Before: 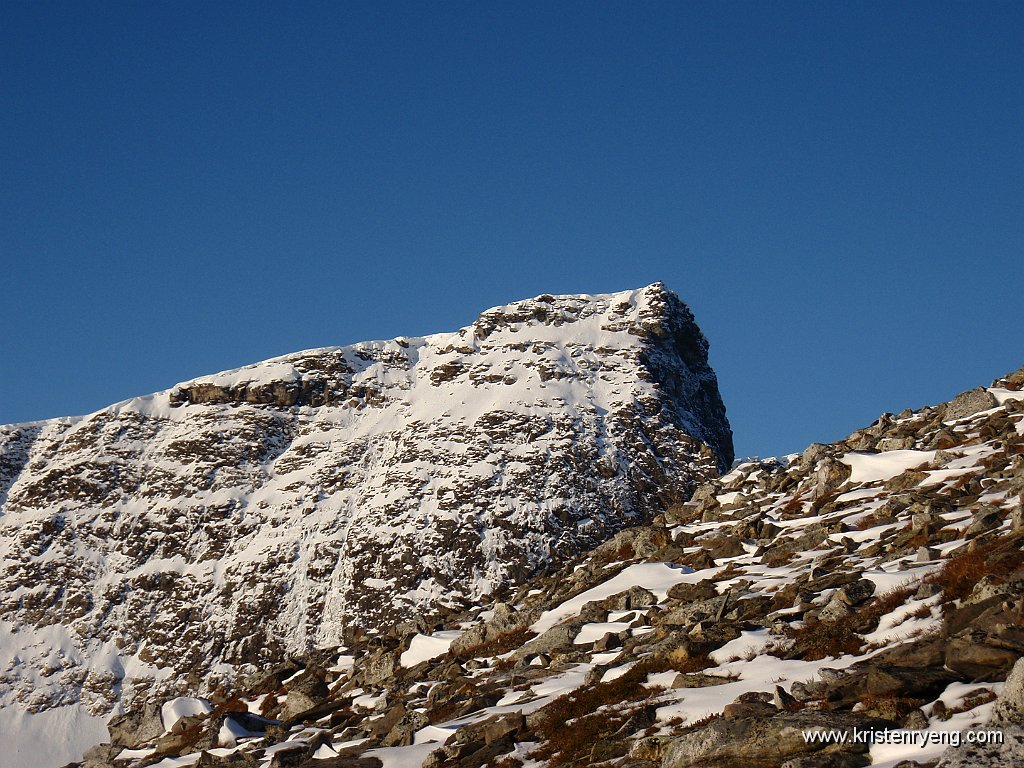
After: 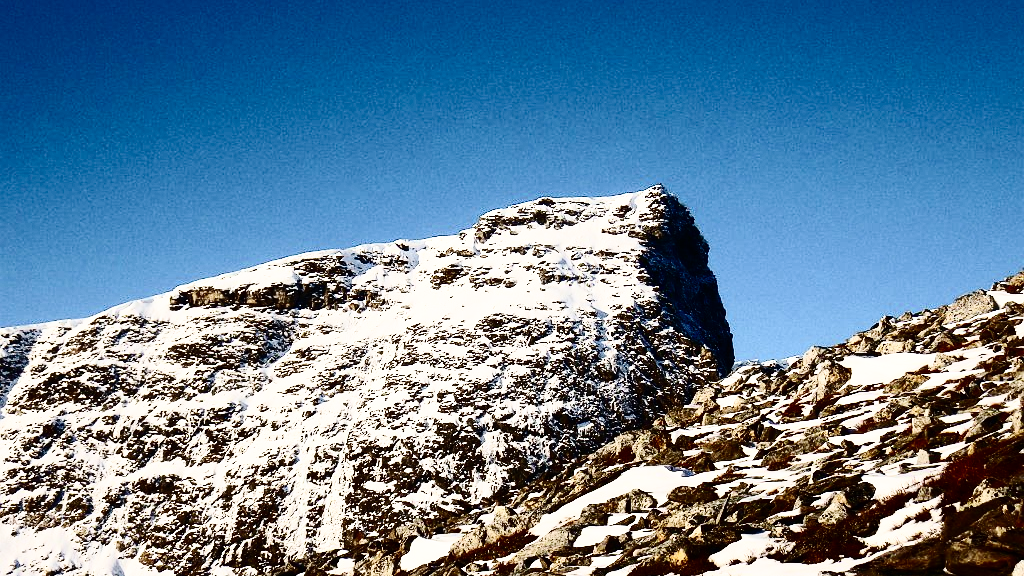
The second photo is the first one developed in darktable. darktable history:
crop and rotate: top 12.642%, bottom 12.233%
base curve: curves: ch0 [(0, 0) (0.036, 0.037) (0.121, 0.228) (0.46, 0.76) (0.859, 0.983) (1, 1)], preserve colors none
contrast brightness saturation: contrast 0.51, saturation -0.088
